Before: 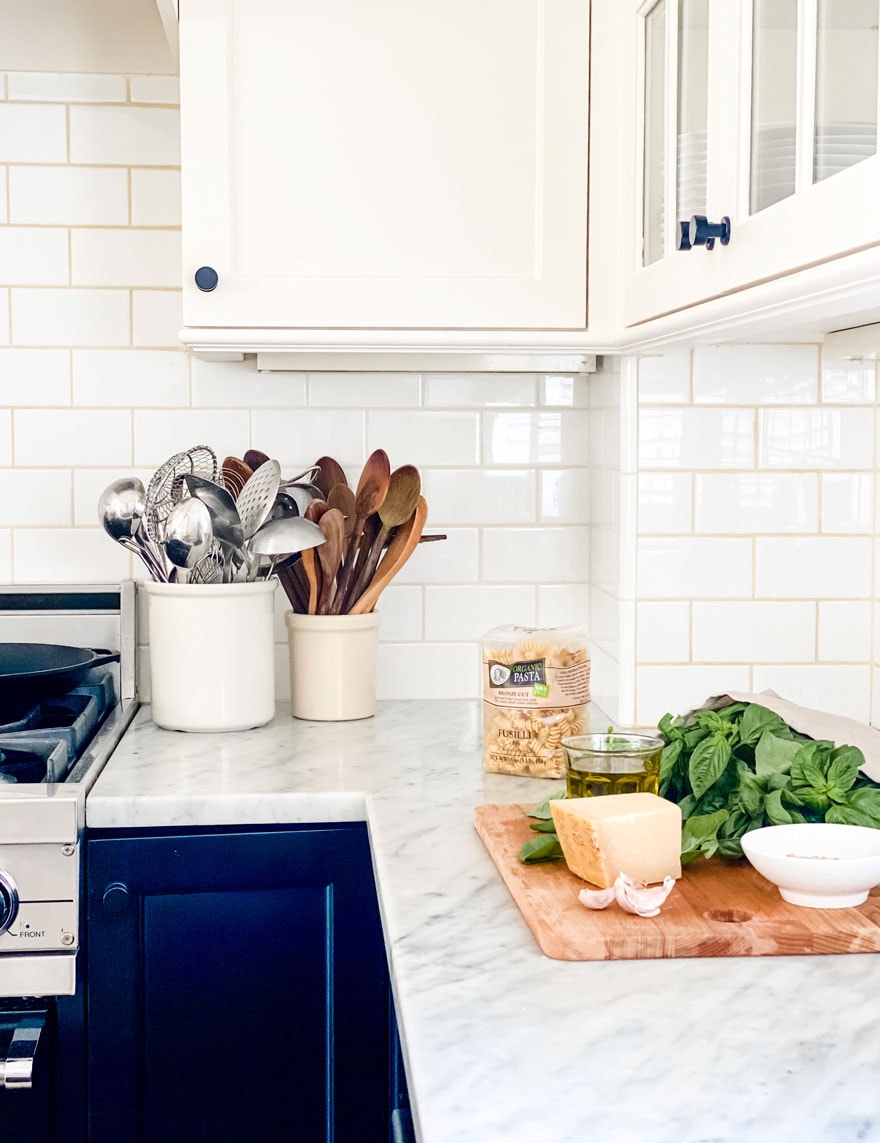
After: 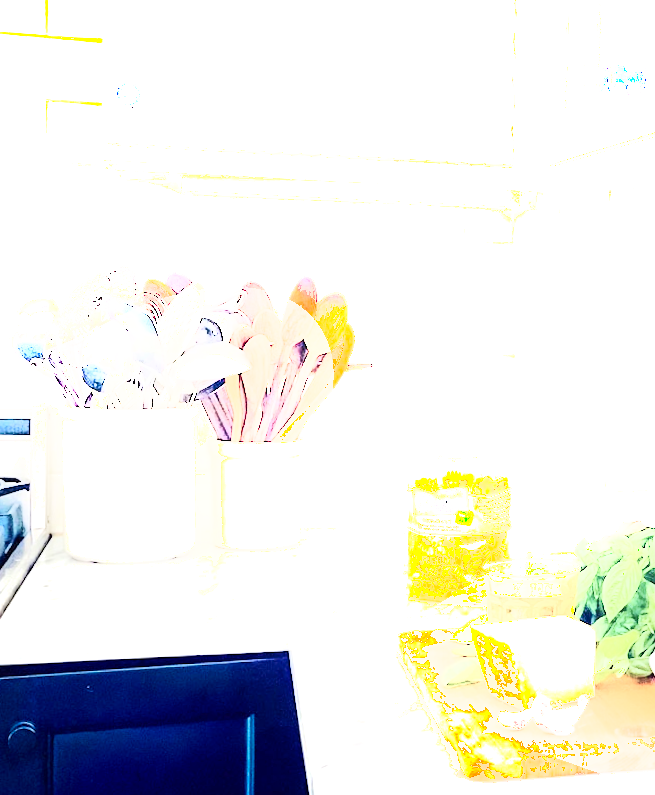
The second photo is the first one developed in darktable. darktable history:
rotate and perspective: rotation 0.679°, lens shift (horizontal) 0.136, crop left 0.009, crop right 0.991, crop top 0.078, crop bottom 0.95
crop and rotate: left 11.831%, top 11.346%, right 13.429%, bottom 13.899%
shadows and highlights: shadows -54.3, highlights 86.09, soften with gaussian
color balance rgb: perceptual saturation grading › global saturation 25%, global vibrance 20%
exposure: black level correction 0, exposure 0.9 EV, compensate highlight preservation false
